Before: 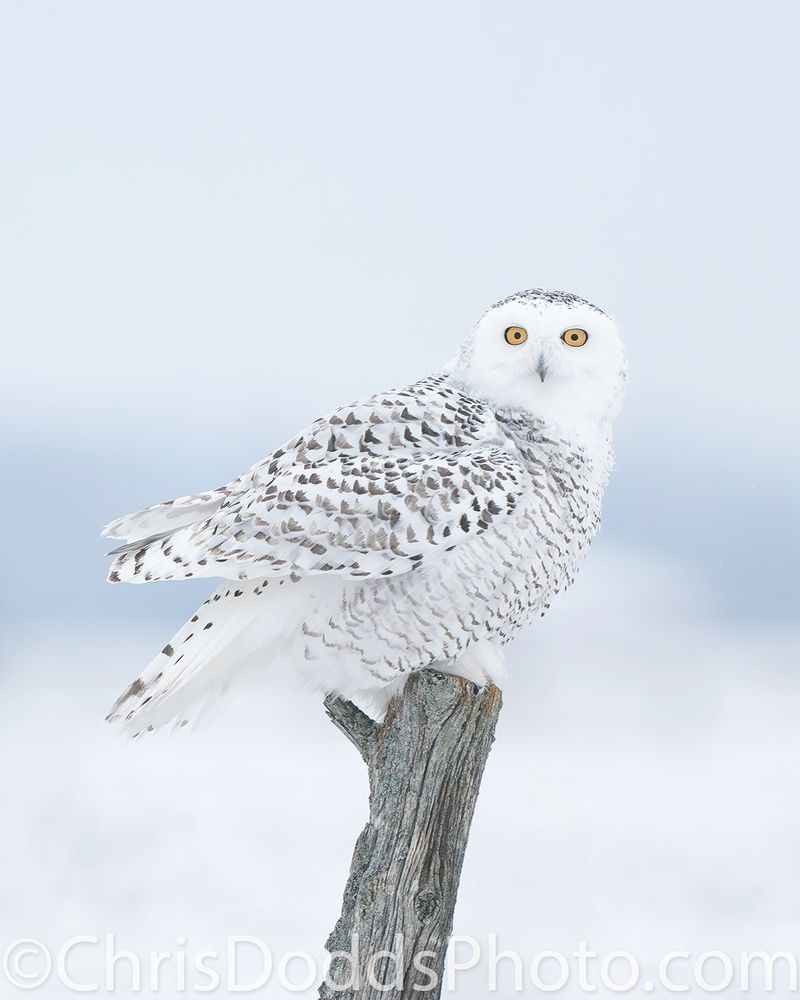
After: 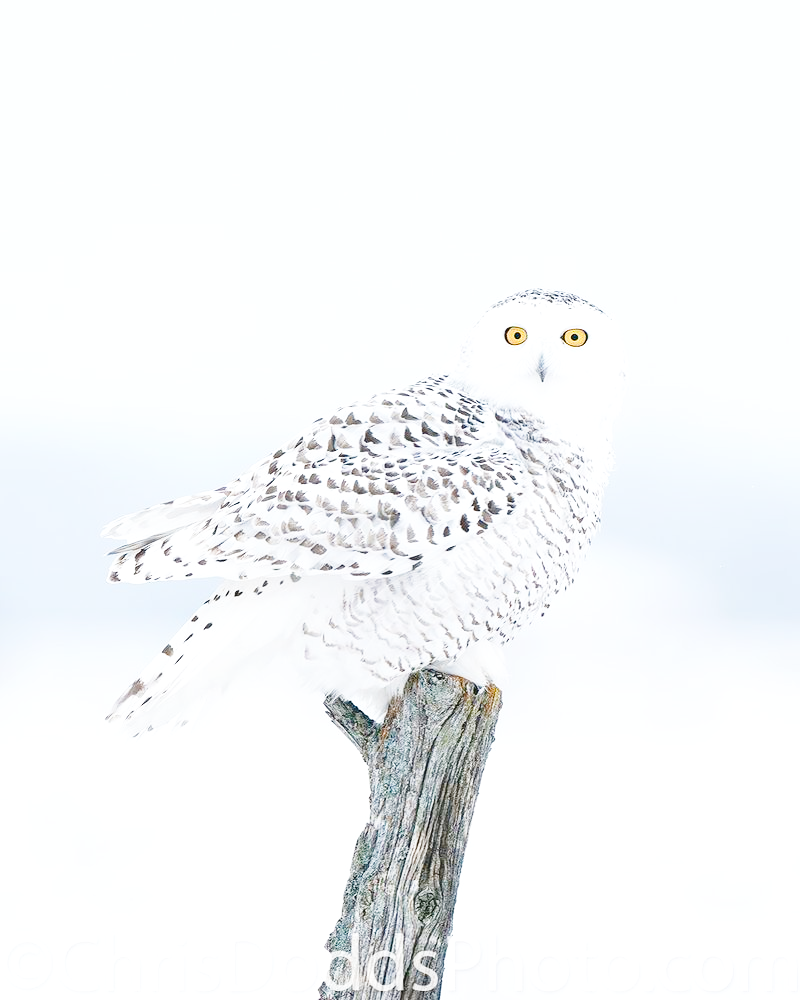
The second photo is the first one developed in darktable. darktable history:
base curve: curves: ch0 [(0, 0) (0.028, 0.03) (0.121, 0.232) (0.46, 0.748) (0.859, 0.968) (1, 1)], preserve colors none
color balance rgb: global offset › luminance -0.895%, linear chroma grading › global chroma 25.161%, perceptual saturation grading › global saturation 0.094%, perceptual saturation grading › highlights -17.049%, perceptual saturation grading › mid-tones 33.739%, perceptual saturation grading › shadows 50.588%, contrast 14.725%
